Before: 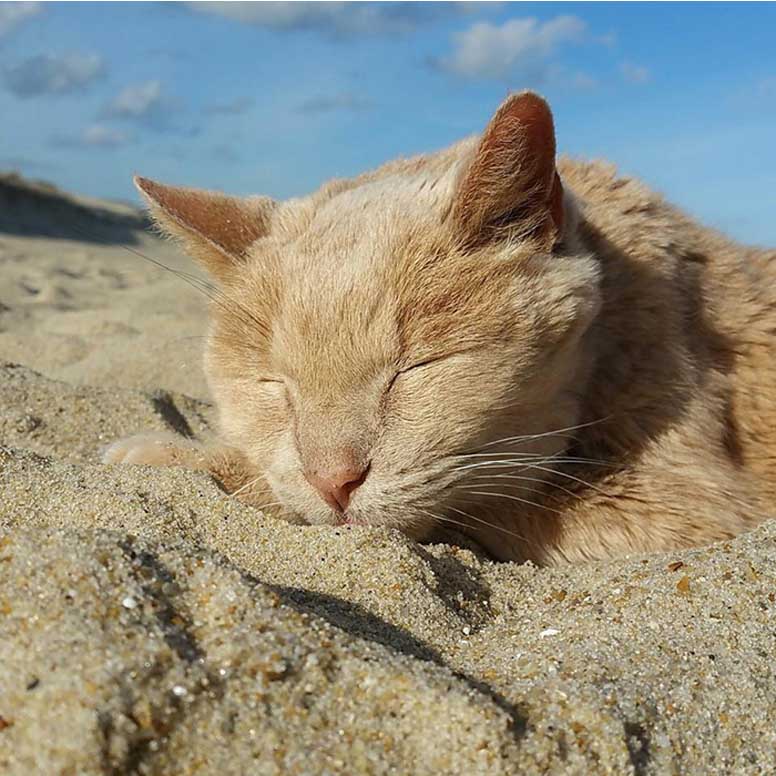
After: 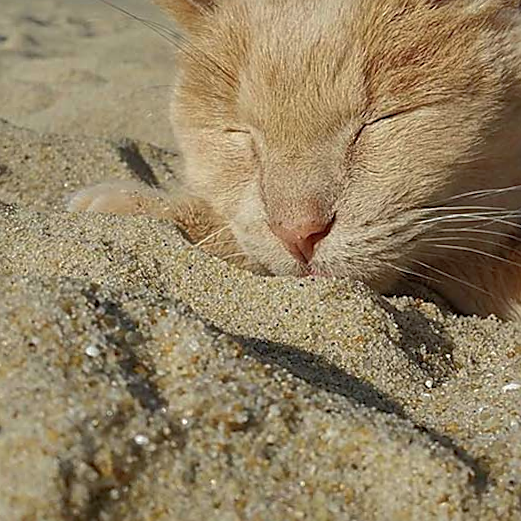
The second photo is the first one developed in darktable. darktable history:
sharpen: on, module defaults
crop and rotate: angle -0.82°, left 3.85%, top 31.828%, right 27.992%
exposure: exposure -0.177 EV, compensate highlight preservation false
shadows and highlights: on, module defaults
